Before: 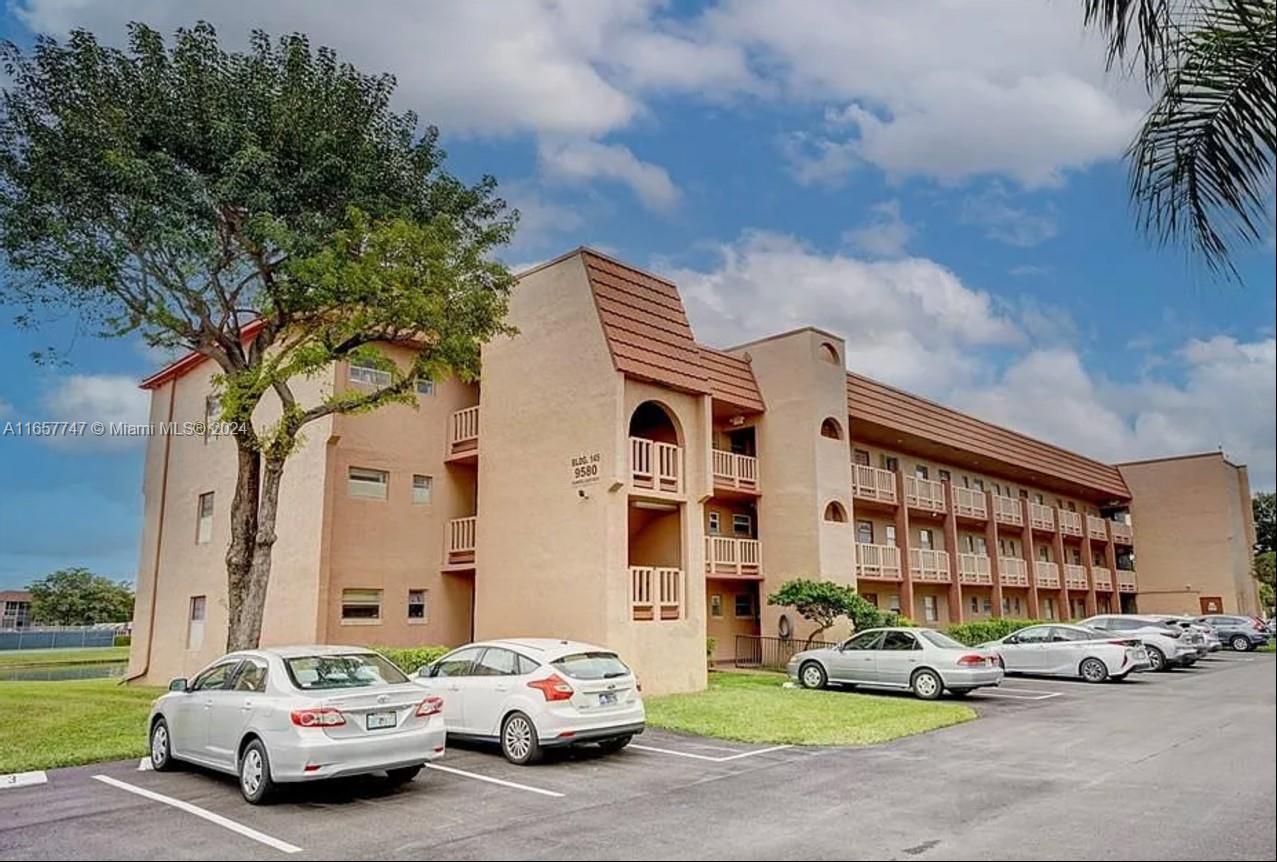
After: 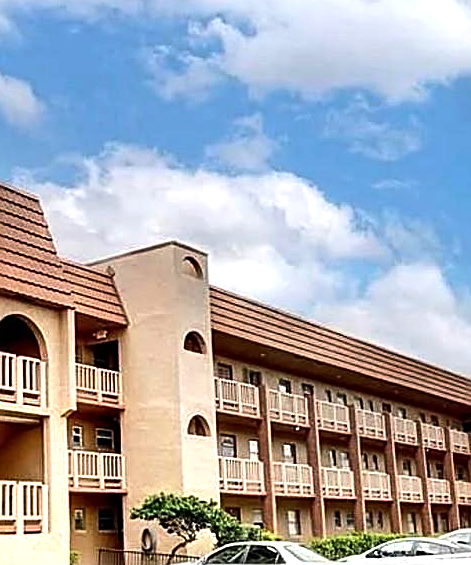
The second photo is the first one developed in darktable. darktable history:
sharpen: on, module defaults
tone equalizer: -8 EV -1.08 EV, -7 EV -1.01 EV, -6 EV -0.867 EV, -5 EV -0.578 EV, -3 EV 0.578 EV, -2 EV 0.867 EV, -1 EV 1.01 EV, +0 EV 1.08 EV, edges refinement/feathering 500, mask exposure compensation -1.57 EV, preserve details no
crop and rotate: left 49.936%, top 10.094%, right 13.136%, bottom 24.256%
